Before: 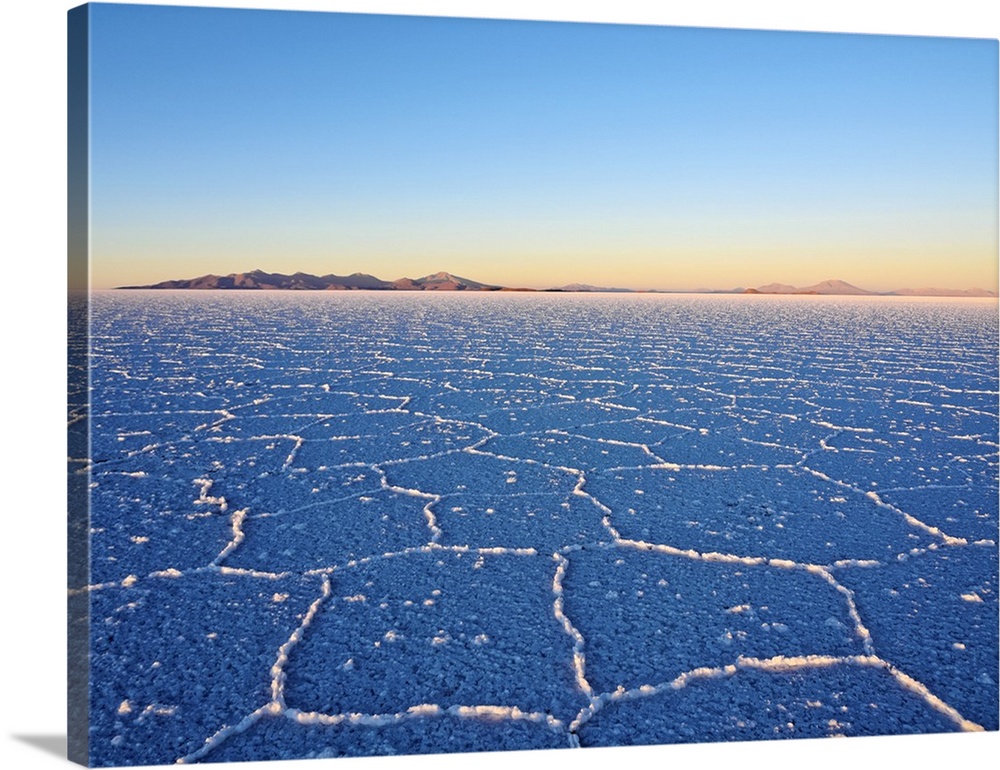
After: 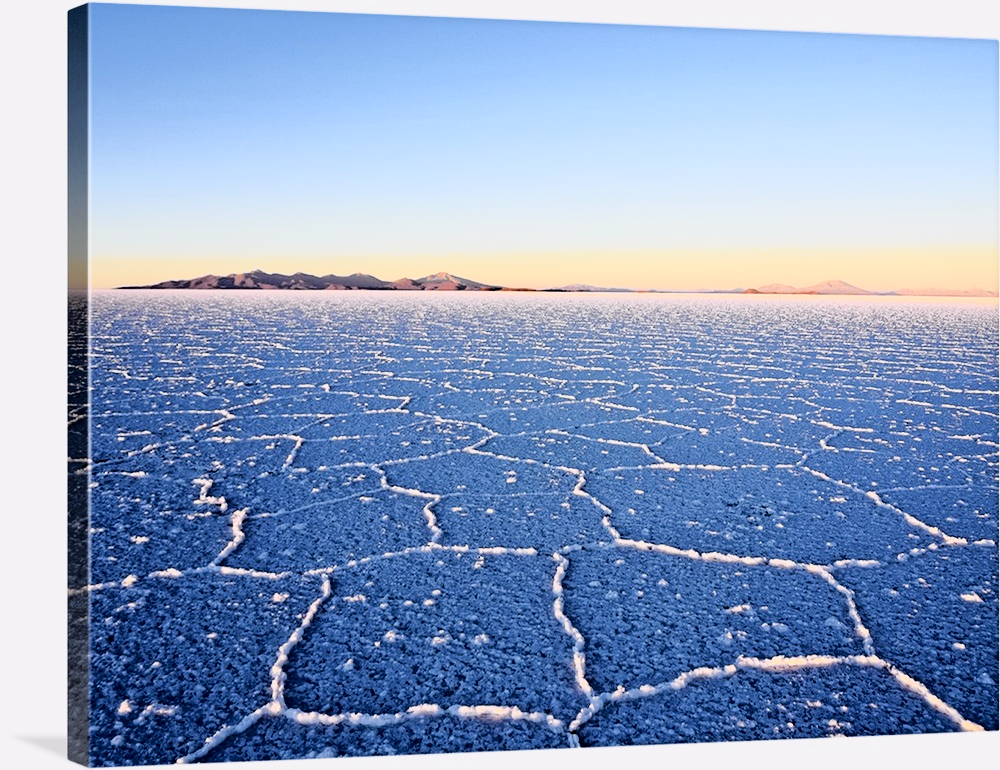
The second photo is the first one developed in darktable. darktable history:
tone equalizer: -8 EV -0.75 EV, -7 EV -0.7 EV, -6 EV -0.6 EV, -5 EV -0.4 EV, -3 EV 0.4 EV, -2 EV 0.6 EV, -1 EV 0.7 EV, +0 EV 0.75 EV, edges refinement/feathering 500, mask exposure compensation -1.57 EV, preserve details no
filmic rgb: black relative exposure -4.88 EV, hardness 2.82
tone curve: curves: ch0 [(0, 0) (0.105, 0.044) (0.195, 0.128) (0.283, 0.283) (0.384, 0.404) (0.485, 0.531) (0.638, 0.681) (0.795, 0.879) (1, 0.977)]; ch1 [(0, 0) (0.161, 0.092) (0.35, 0.33) (0.379, 0.401) (0.456, 0.469) (0.498, 0.503) (0.531, 0.537) (0.596, 0.621) (0.635, 0.671) (1, 1)]; ch2 [(0, 0) (0.371, 0.362) (0.437, 0.437) (0.483, 0.484) (0.53, 0.515) (0.56, 0.58) (0.622, 0.606) (1, 1)], color space Lab, independent channels, preserve colors none
